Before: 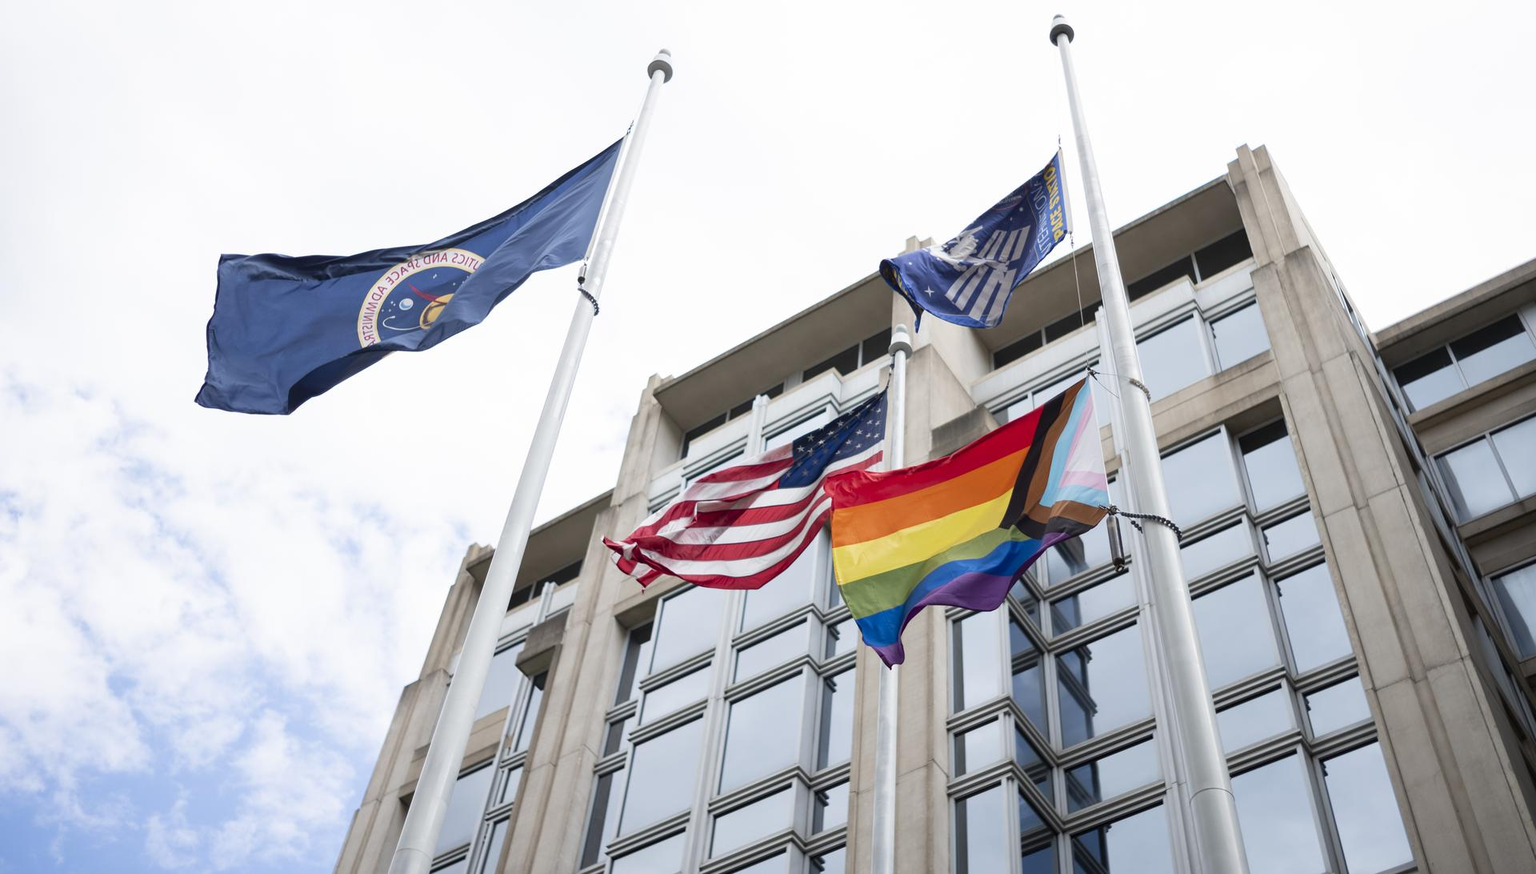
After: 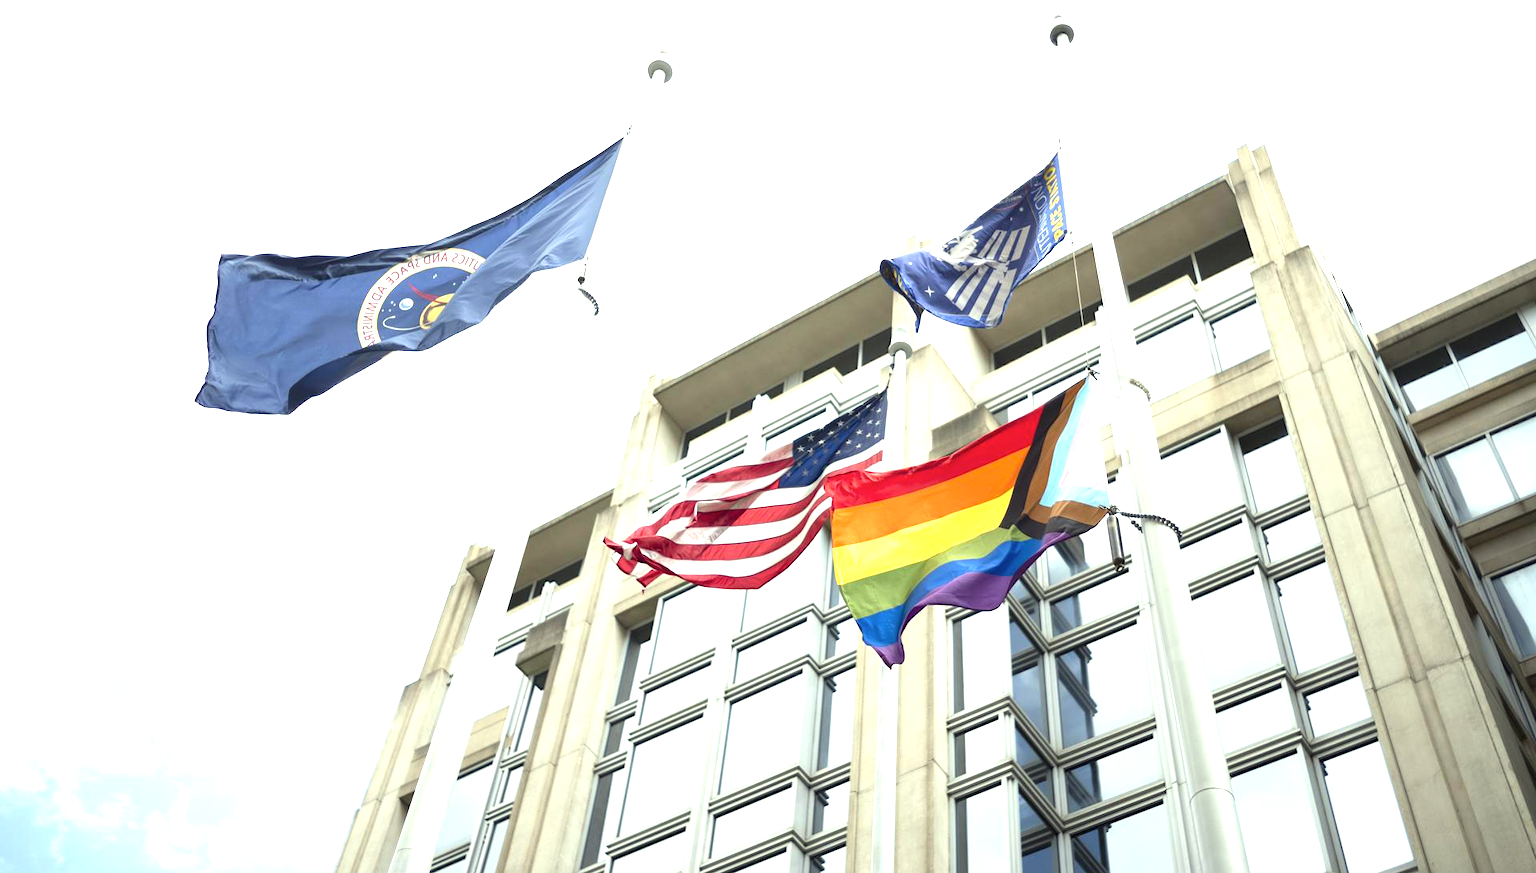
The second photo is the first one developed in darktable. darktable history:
exposure: exposure 1.2 EV, compensate highlight preservation false
color correction: highlights a* -5.94, highlights b* 11.19
